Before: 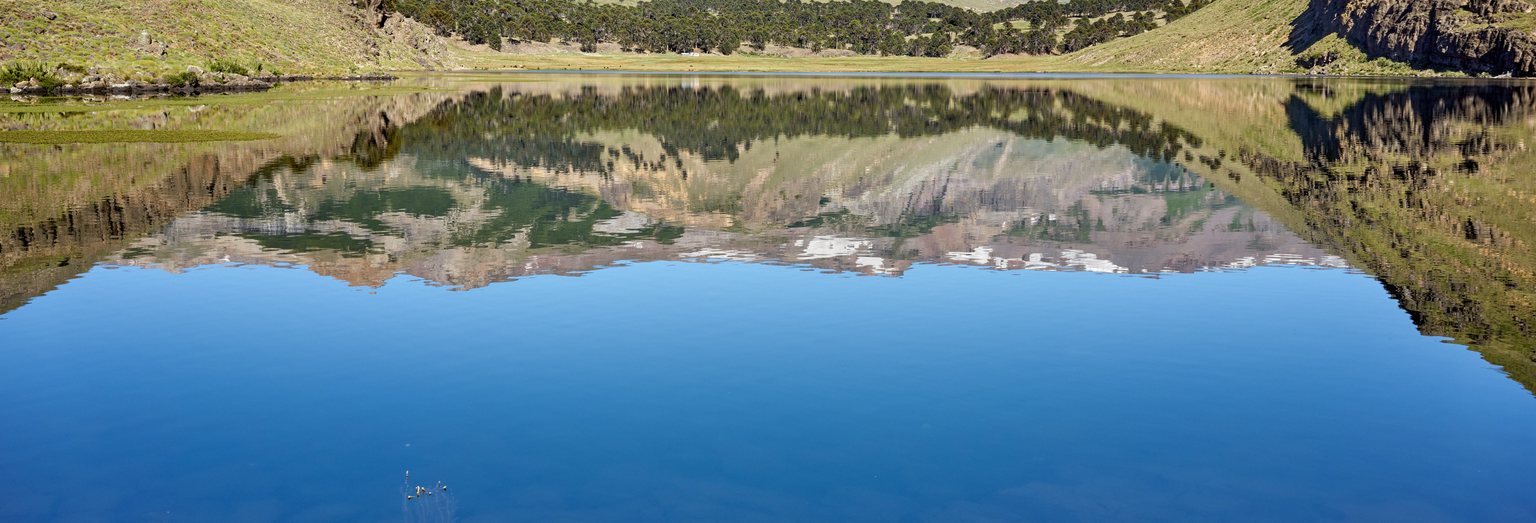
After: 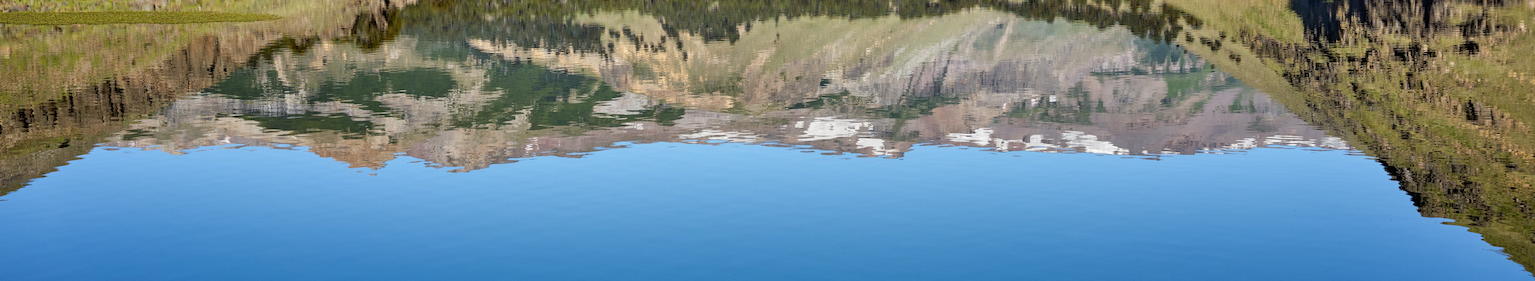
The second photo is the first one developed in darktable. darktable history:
crop and rotate: top 22.856%, bottom 23.381%
